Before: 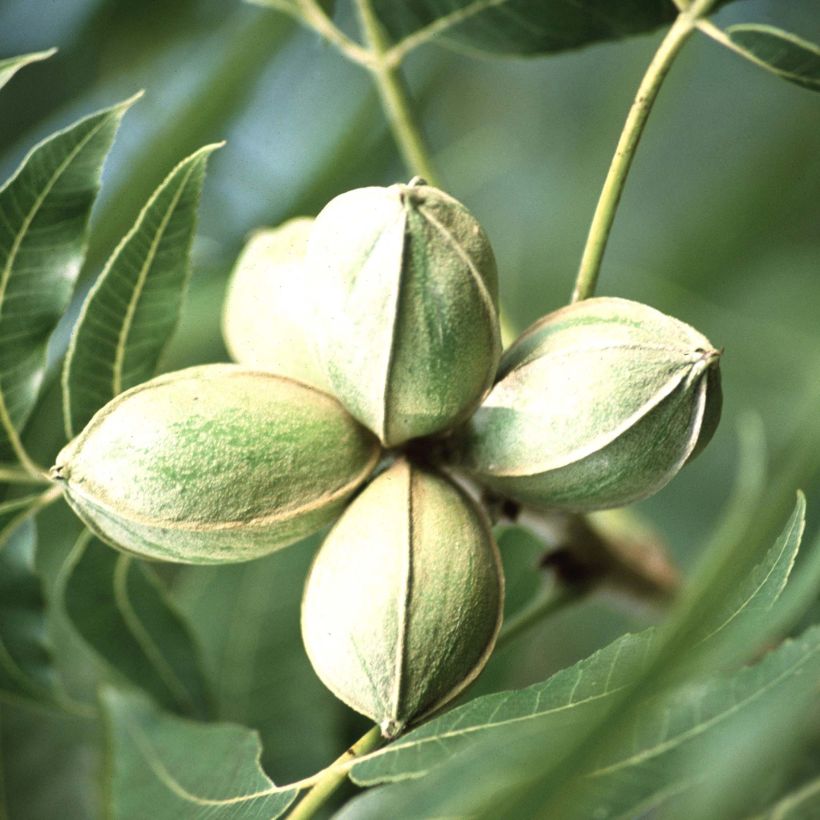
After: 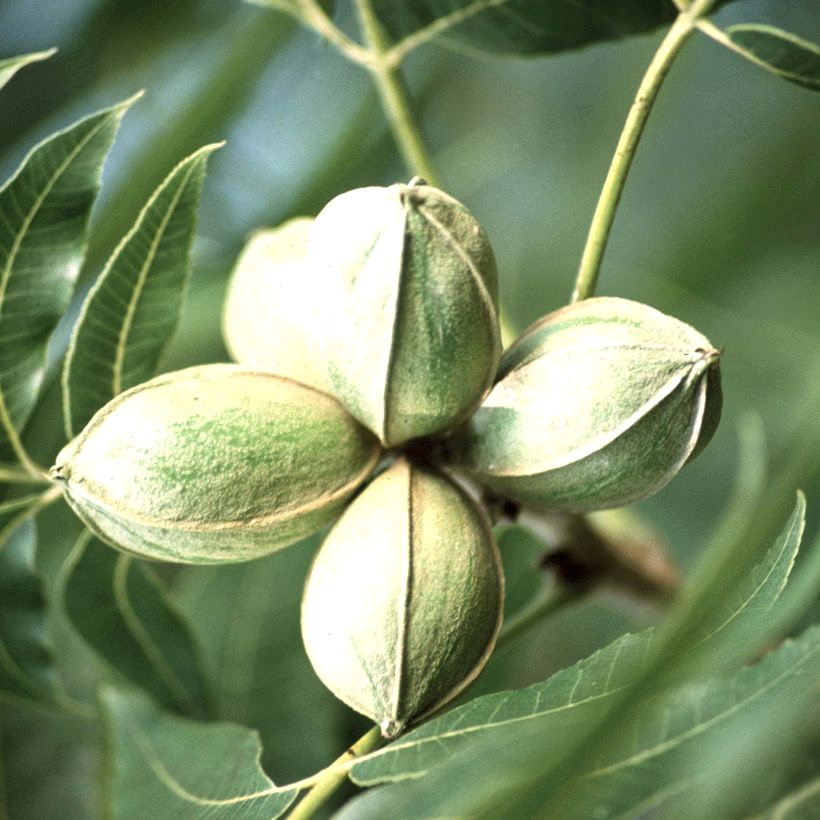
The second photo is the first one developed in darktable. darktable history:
local contrast: highlights 107%, shadows 101%, detail 120%, midtone range 0.2
